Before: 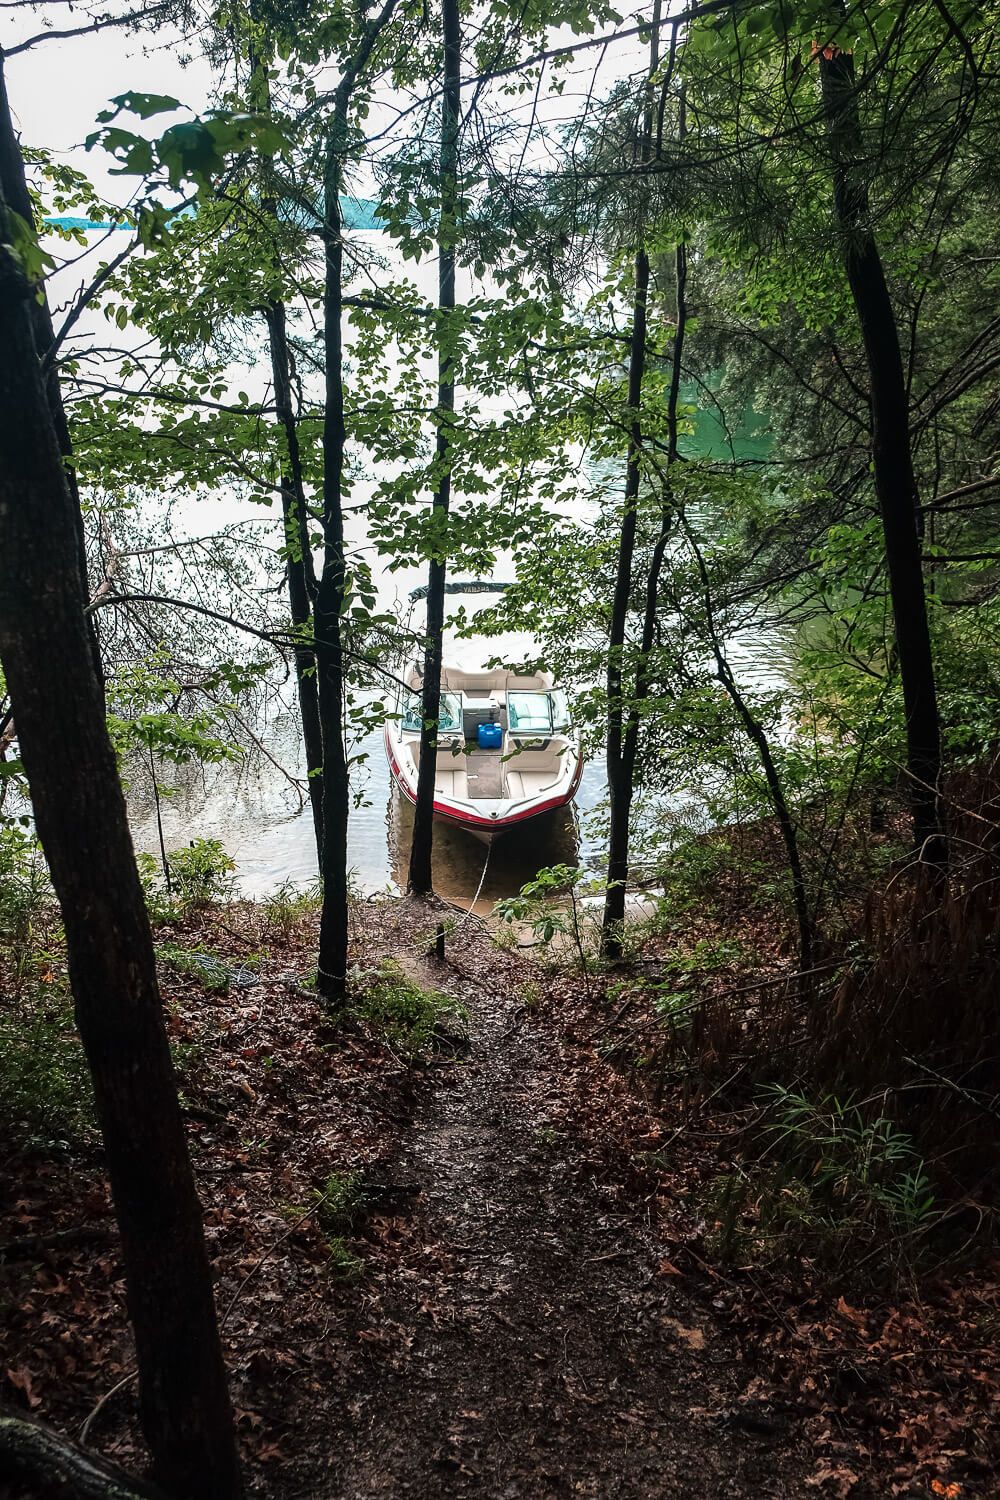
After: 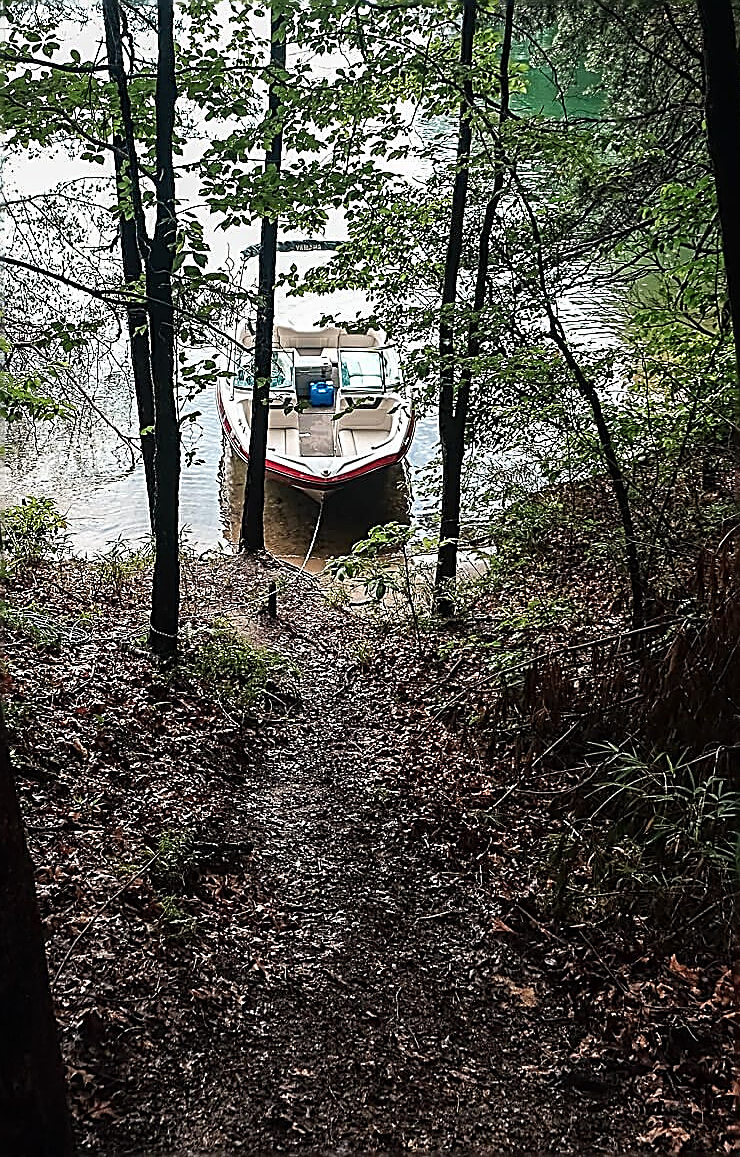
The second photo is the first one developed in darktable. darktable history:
sharpen: amount 1.861
crop: left 16.871%, top 22.857%, right 9.116%
